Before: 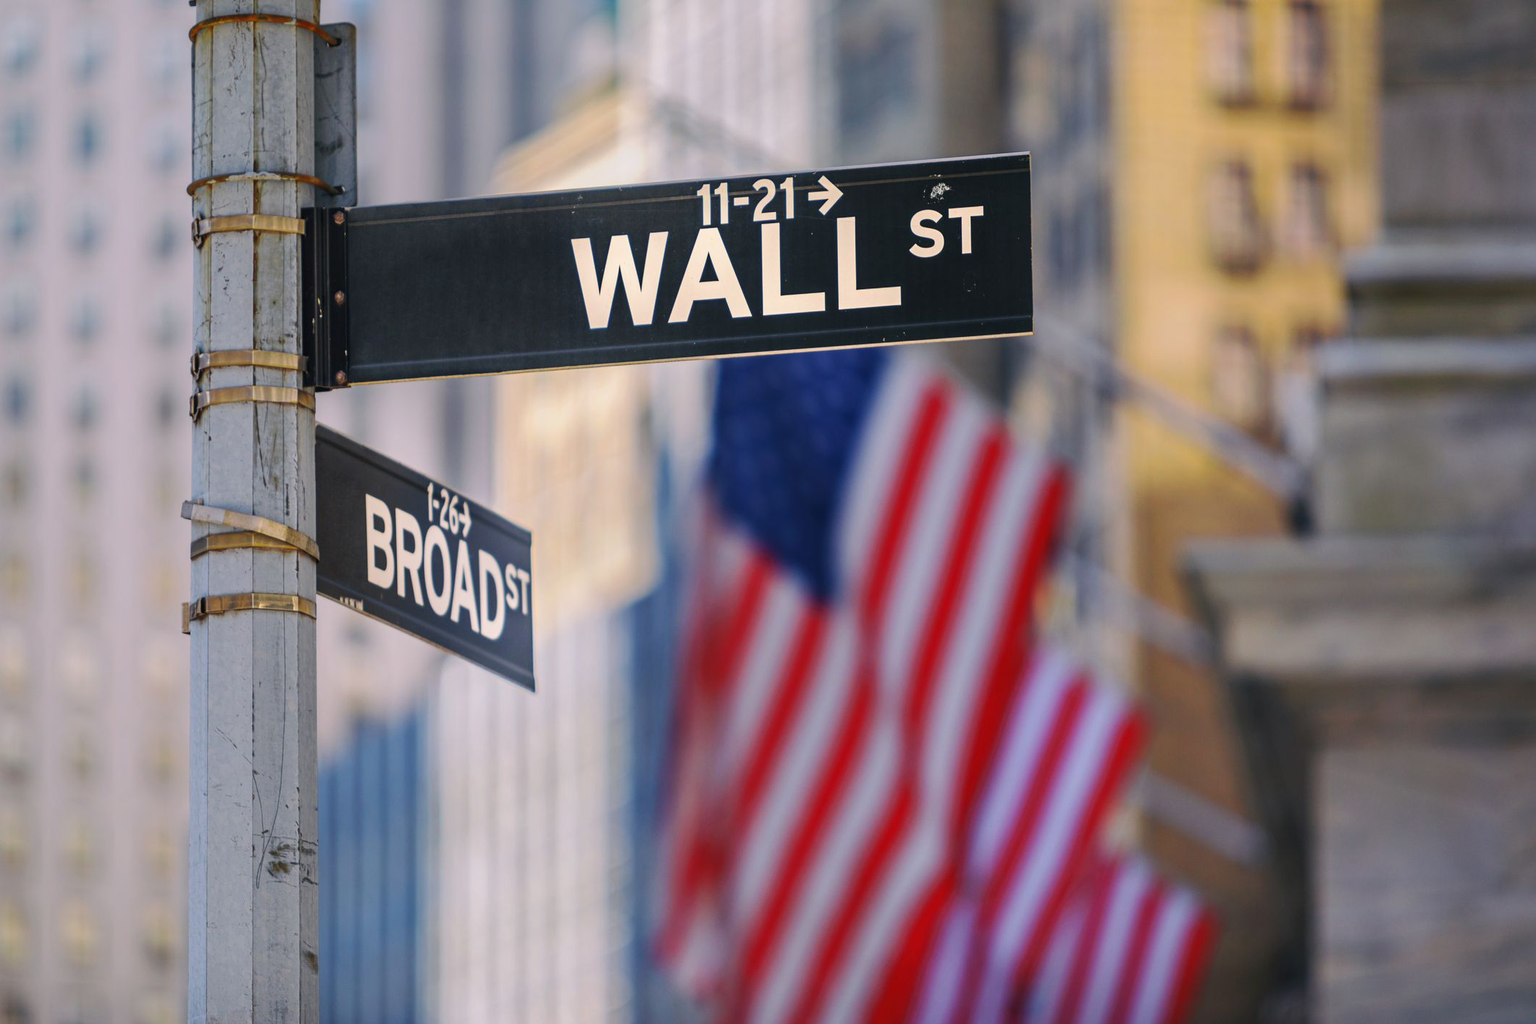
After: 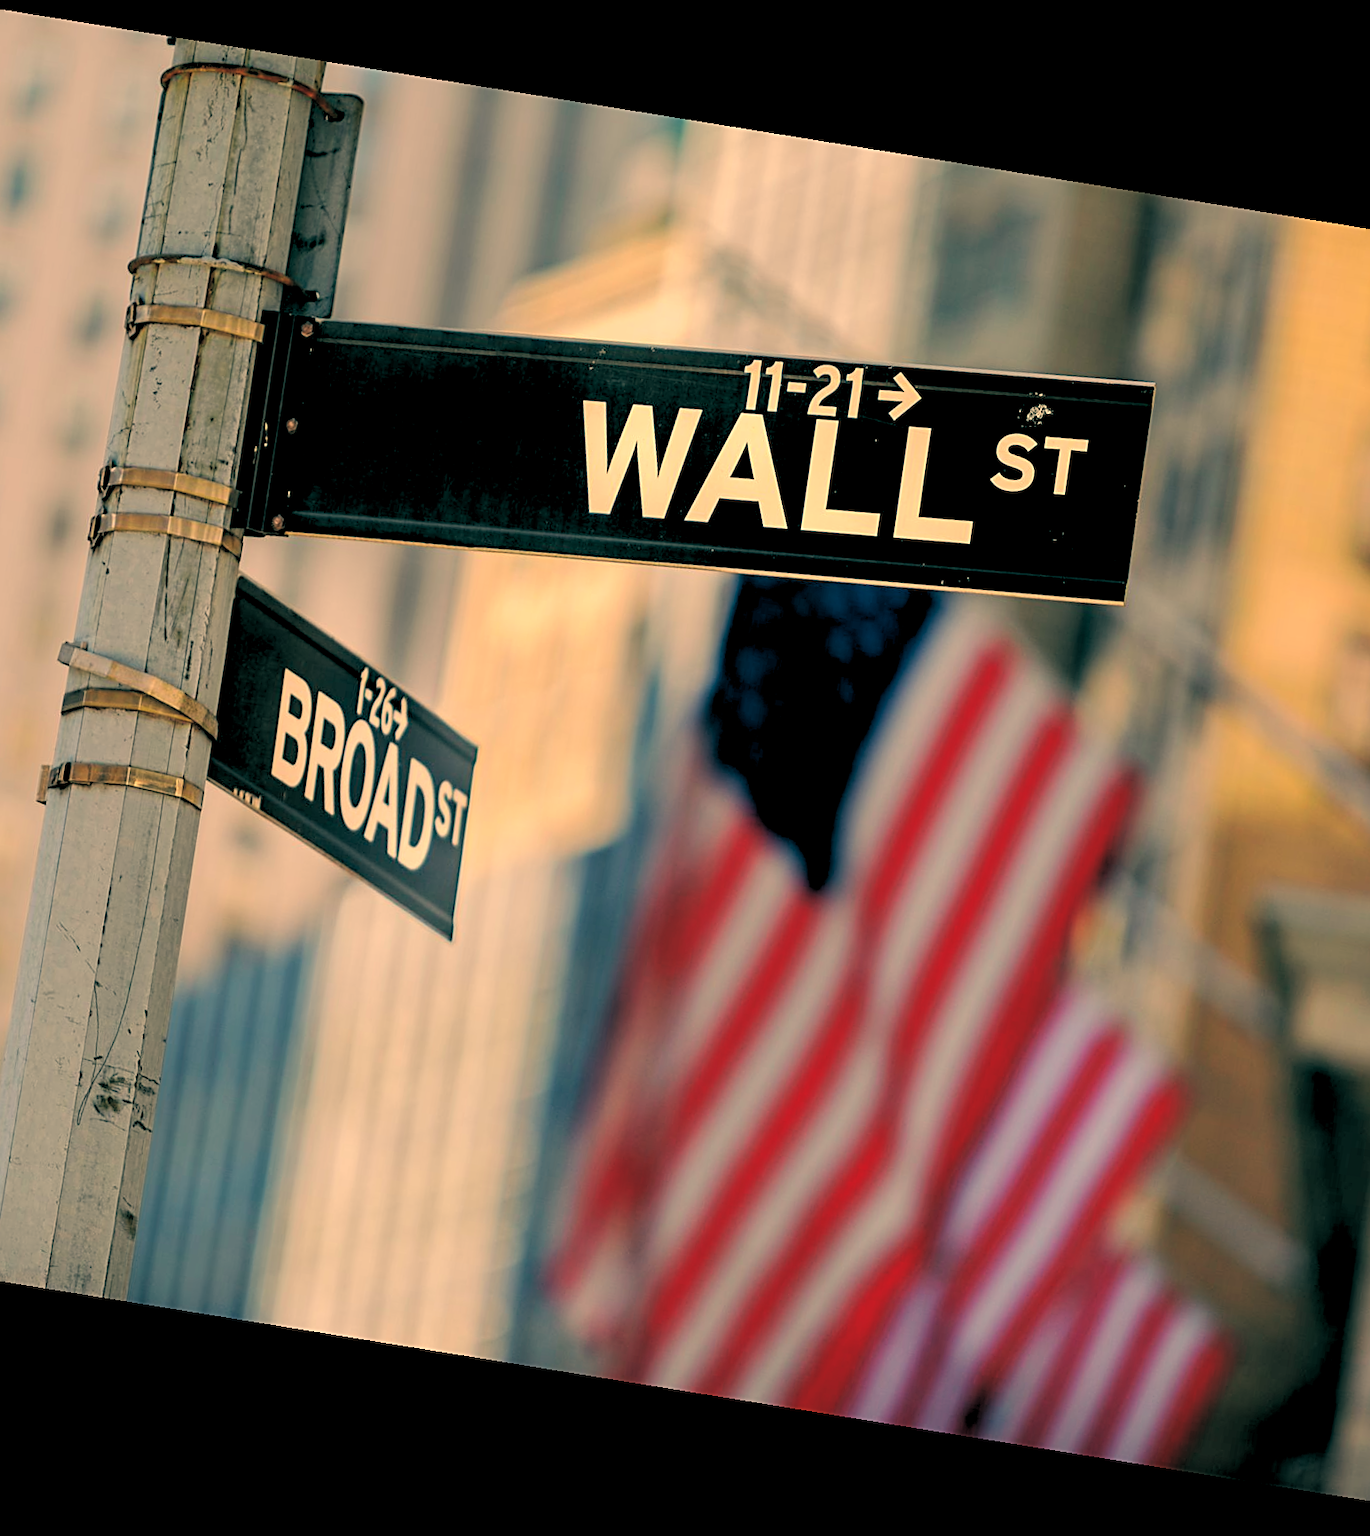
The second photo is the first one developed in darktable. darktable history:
rgb levels: levels [[0.029, 0.461, 0.922], [0, 0.5, 1], [0, 0.5, 1]]
sharpen: on, module defaults
rotate and perspective: rotation 9.12°, automatic cropping off
color balance: lift [1.005, 0.99, 1.007, 1.01], gamma [1, 0.979, 1.011, 1.021], gain [0.923, 1.098, 1.025, 0.902], input saturation 90.45%, contrast 7.73%, output saturation 105.91%
crop and rotate: left 12.673%, right 20.66%
white balance: red 1.123, blue 0.83
color balance rgb: contrast -10%
